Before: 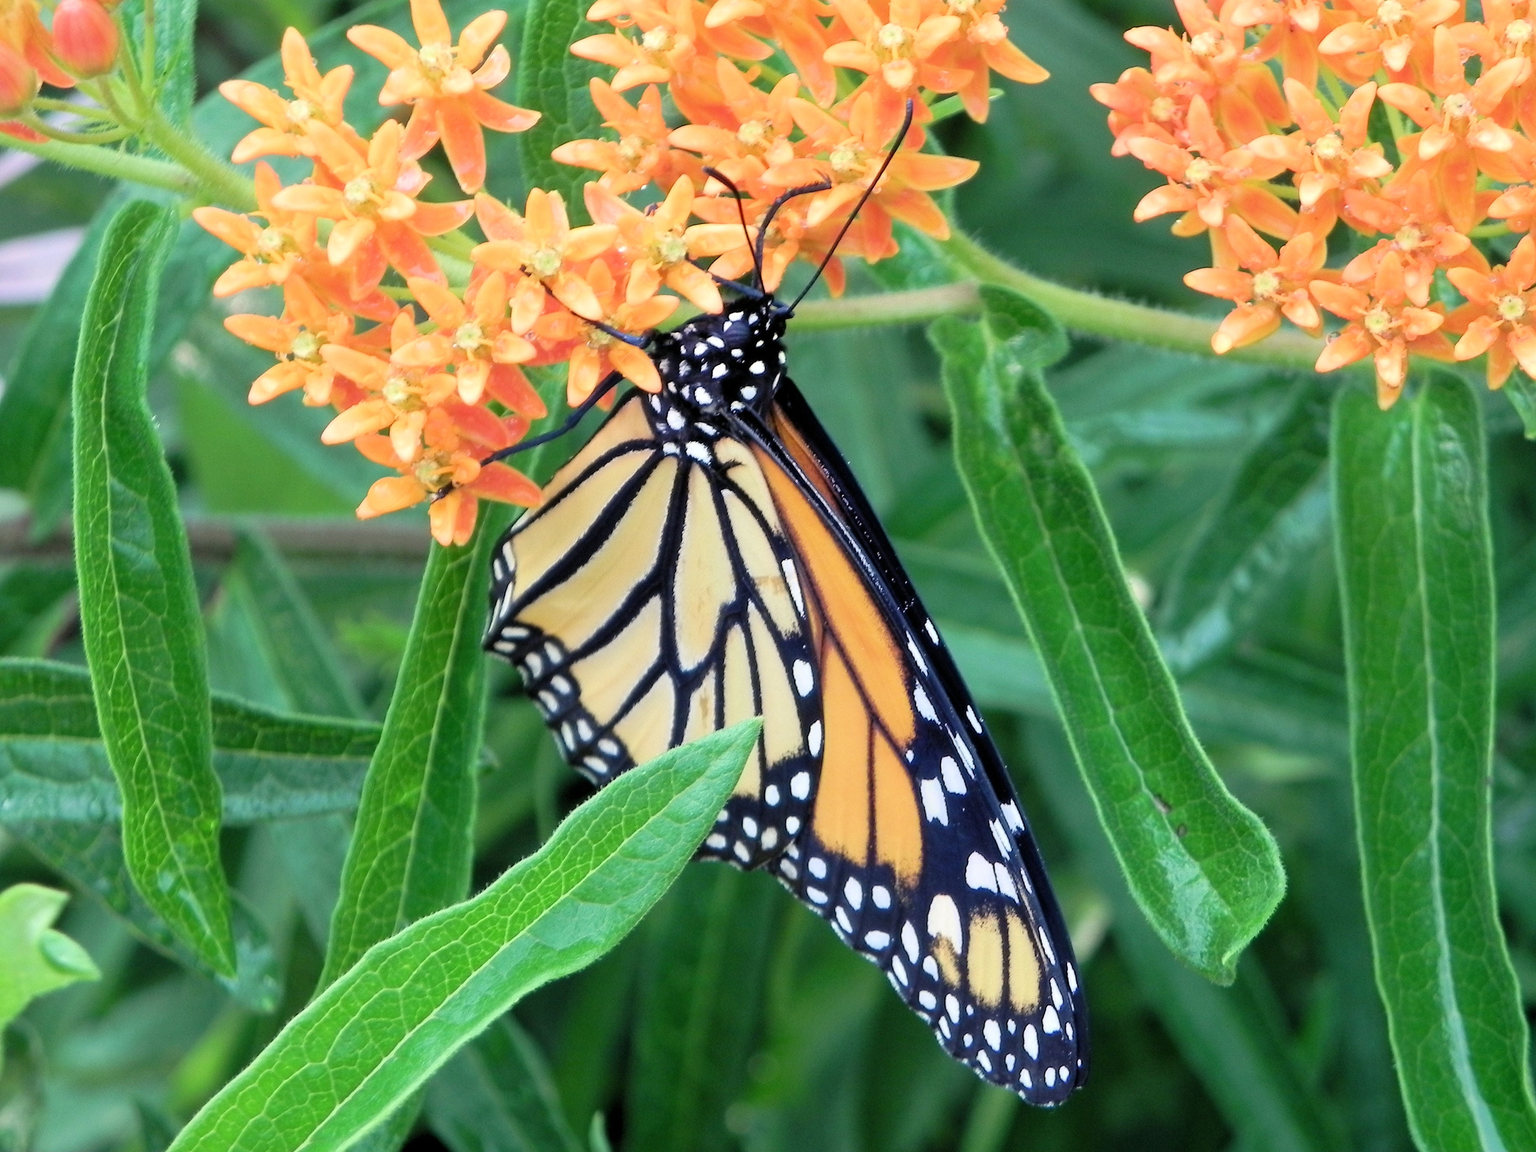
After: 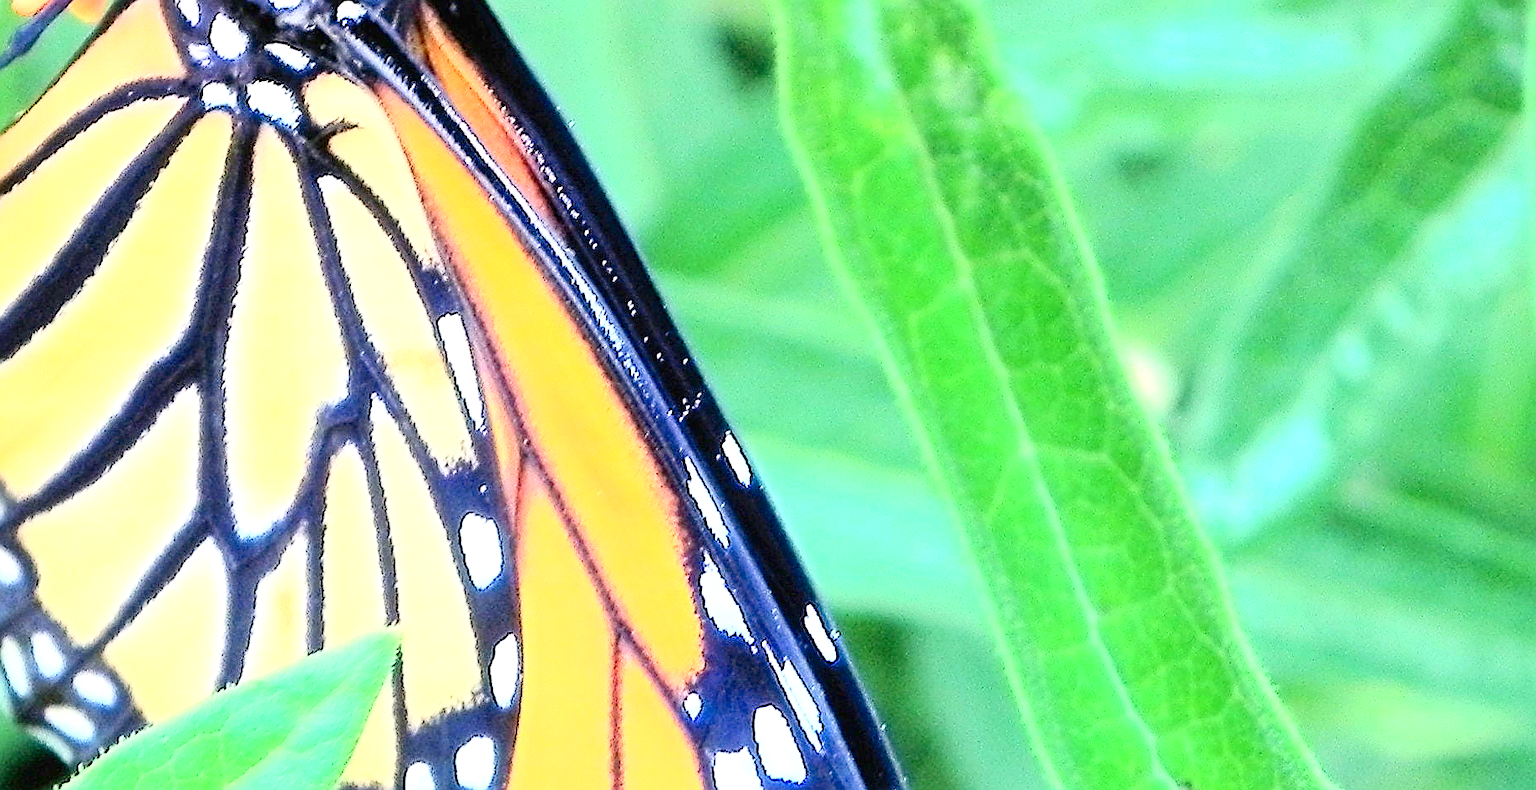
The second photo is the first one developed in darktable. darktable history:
sharpen: radius 1.352, amount 1.253, threshold 0.626
contrast brightness saturation: contrast 0.199, brightness 0.16, saturation 0.218
crop: left 36.533%, top 34.762%, right 13.065%, bottom 30.639%
levels: black 0.012%, levels [0, 0.43, 0.984]
tone curve: curves: ch0 [(0, 0) (0.004, 0.001) (0.133, 0.112) (0.325, 0.362) (0.832, 0.893) (1, 1)], color space Lab, independent channels, preserve colors none
exposure: black level correction 0, exposure 0.894 EV, compensate exposure bias true, compensate highlight preservation false
